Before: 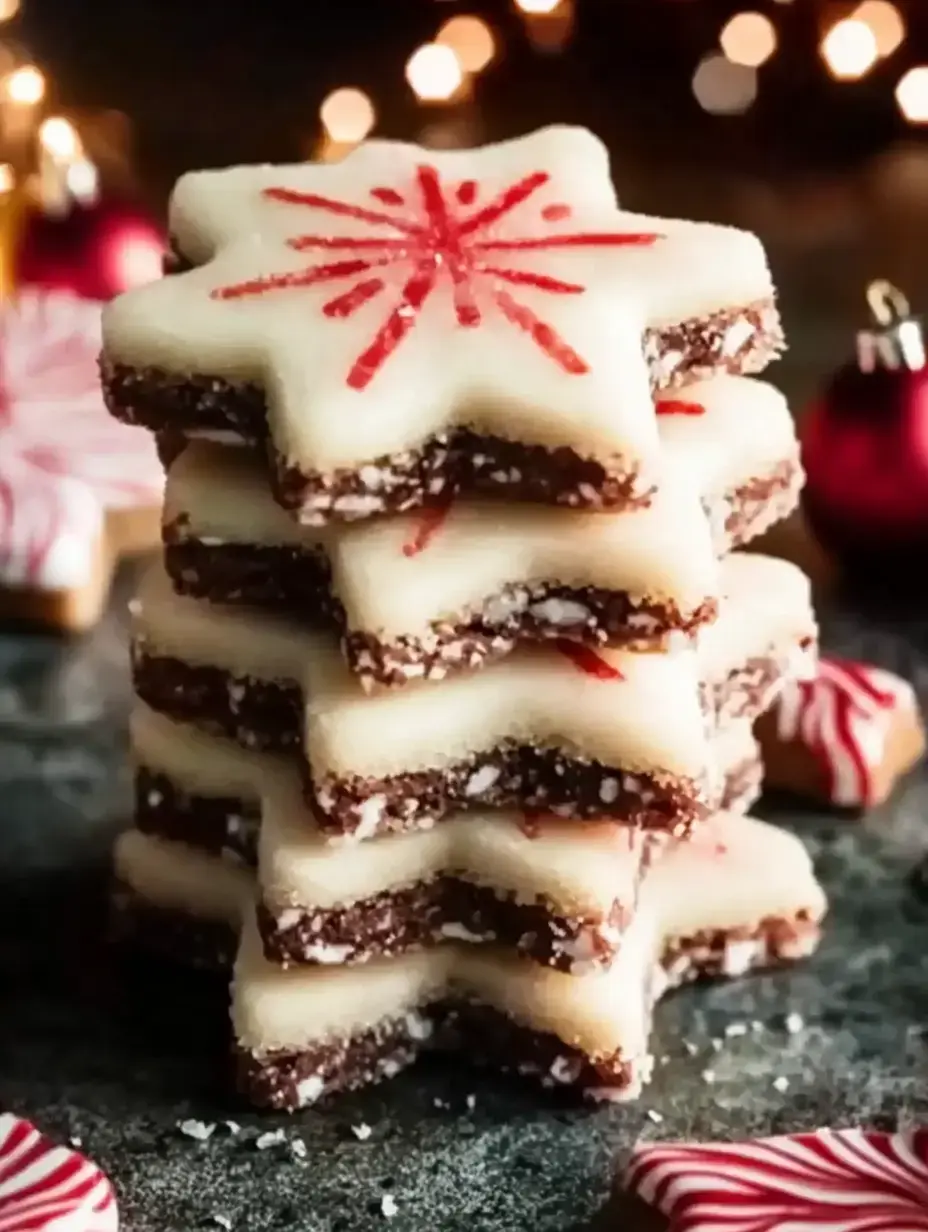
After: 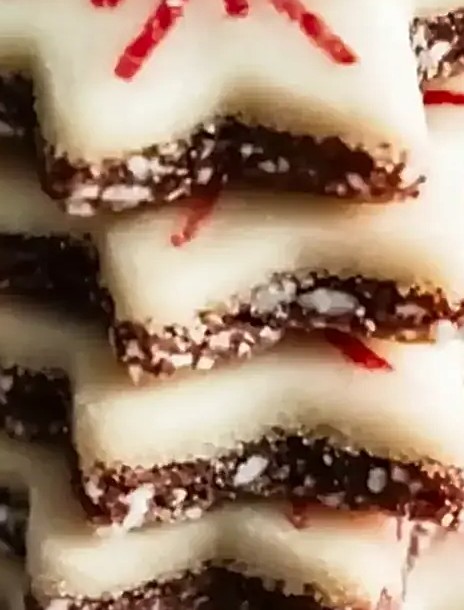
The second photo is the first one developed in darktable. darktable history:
crop: left 25.014%, top 25.209%, right 24.986%, bottom 25.274%
shadows and highlights: low approximation 0.01, soften with gaussian
sharpen: on, module defaults
